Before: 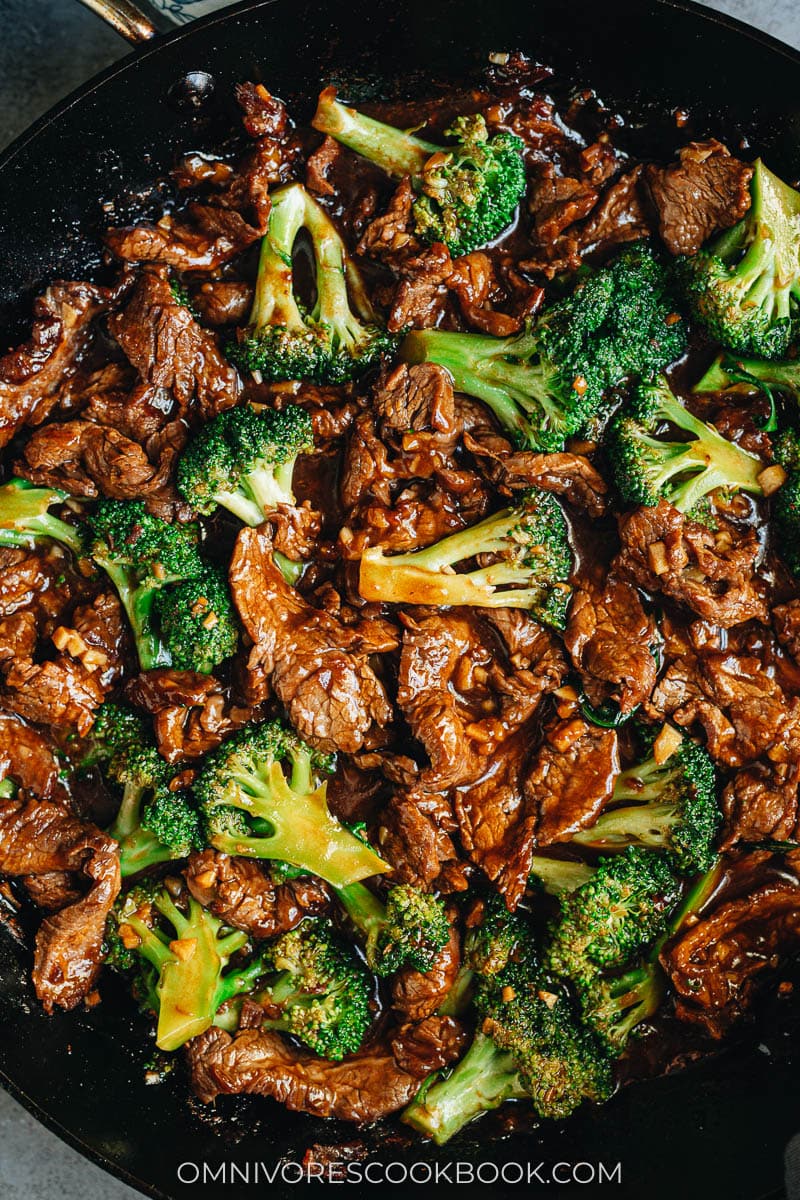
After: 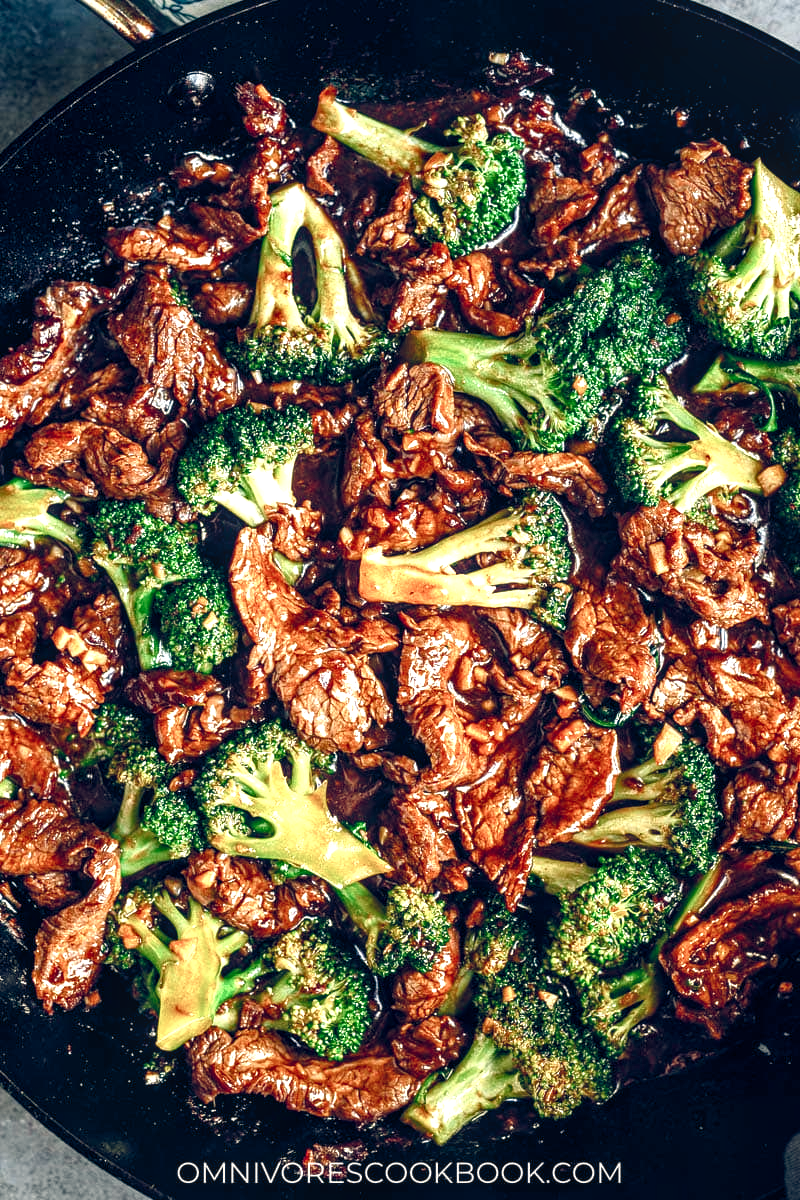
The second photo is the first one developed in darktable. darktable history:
local contrast: on, module defaults
white balance: red 0.978, blue 0.999
exposure: black level correction 0, exposure 0.7 EV, compensate exposure bias true, compensate highlight preservation false
color balance rgb: highlights gain › chroma 2.94%, highlights gain › hue 60.57°, global offset › chroma 0.25%, global offset › hue 256.52°, perceptual saturation grading › global saturation 20%, perceptual saturation grading › highlights -50%, perceptual saturation grading › shadows 30%, contrast 15%
